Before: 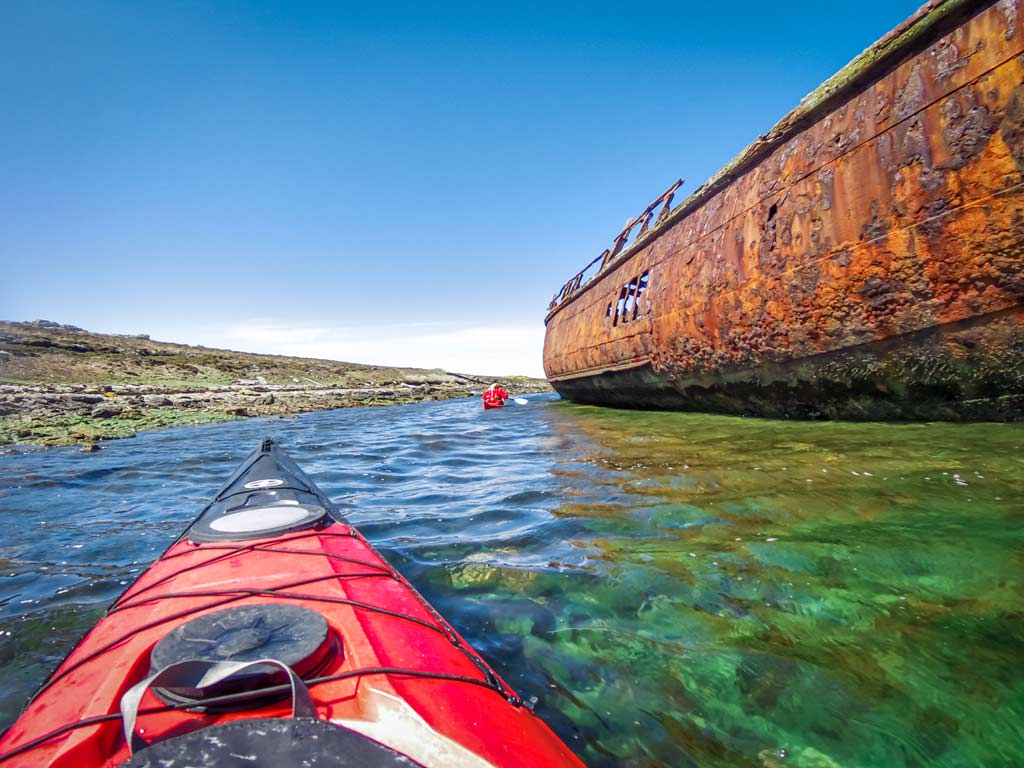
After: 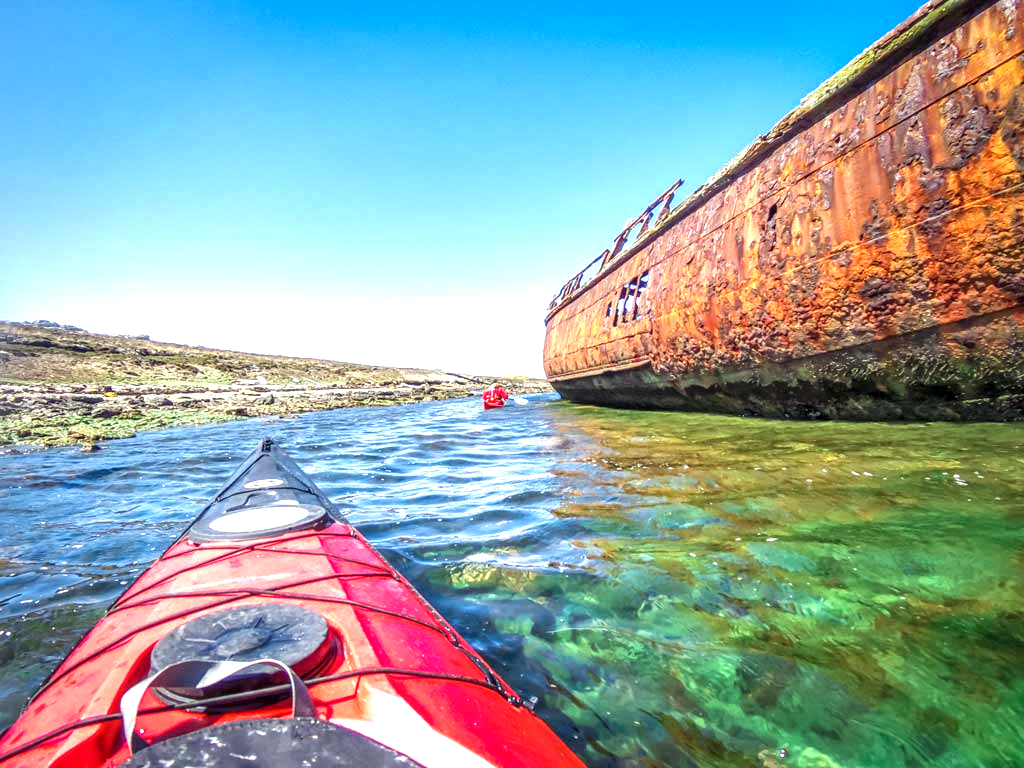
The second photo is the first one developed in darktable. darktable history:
exposure: black level correction 0, exposure 0.948 EV, compensate highlight preservation false
local contrast: on, module defaults
